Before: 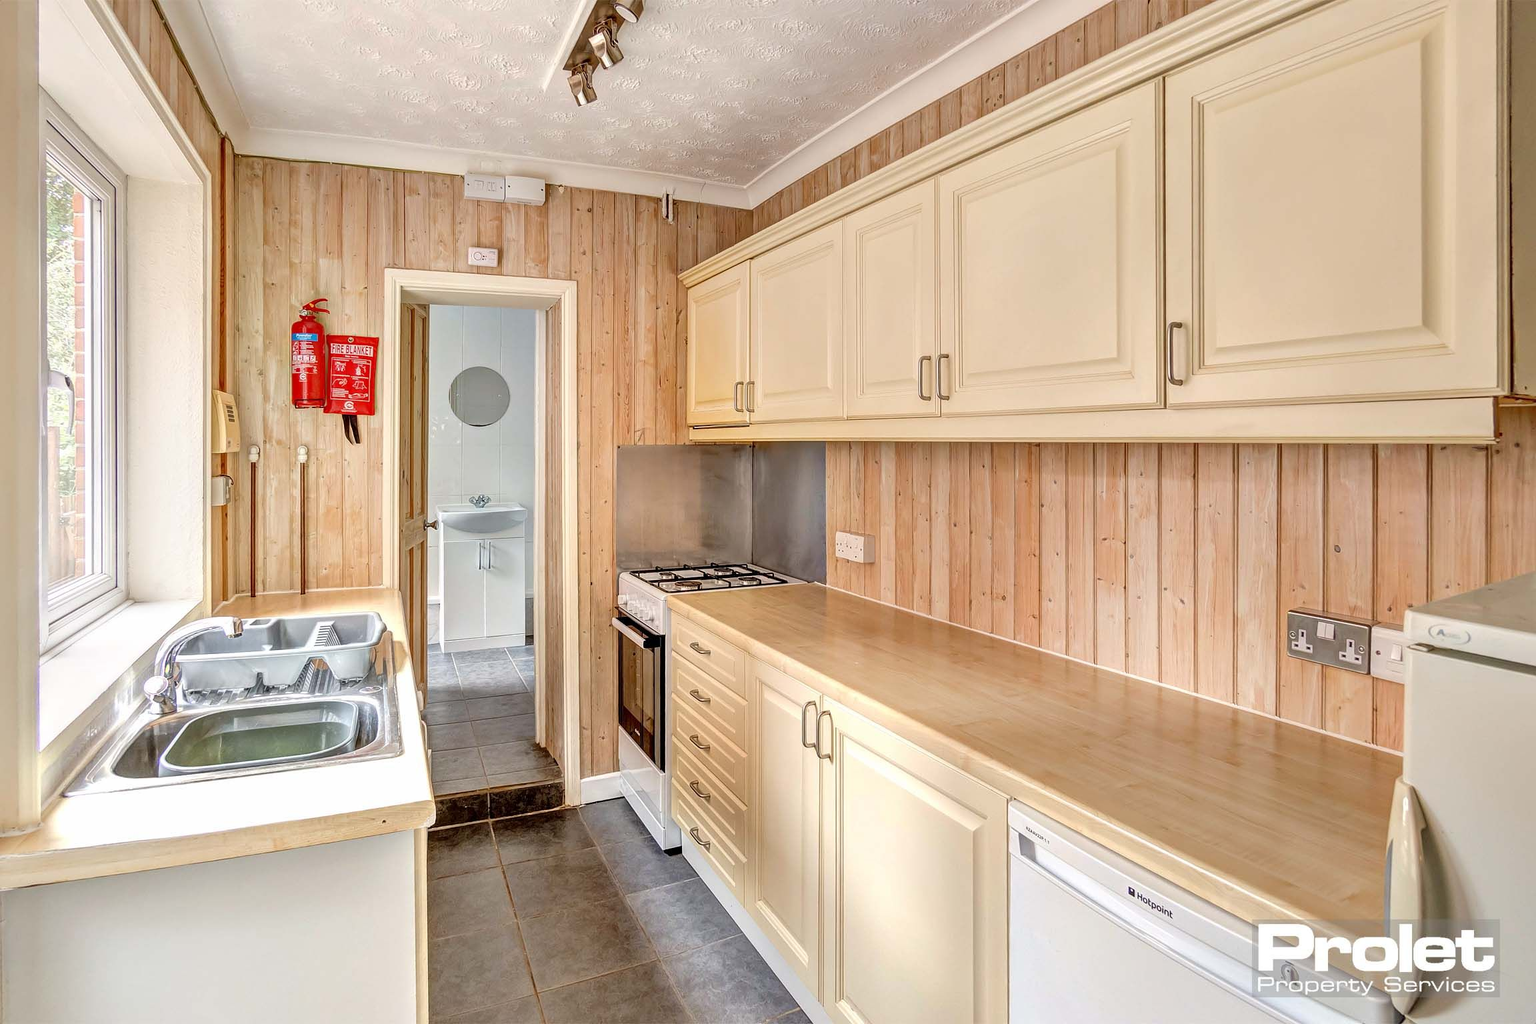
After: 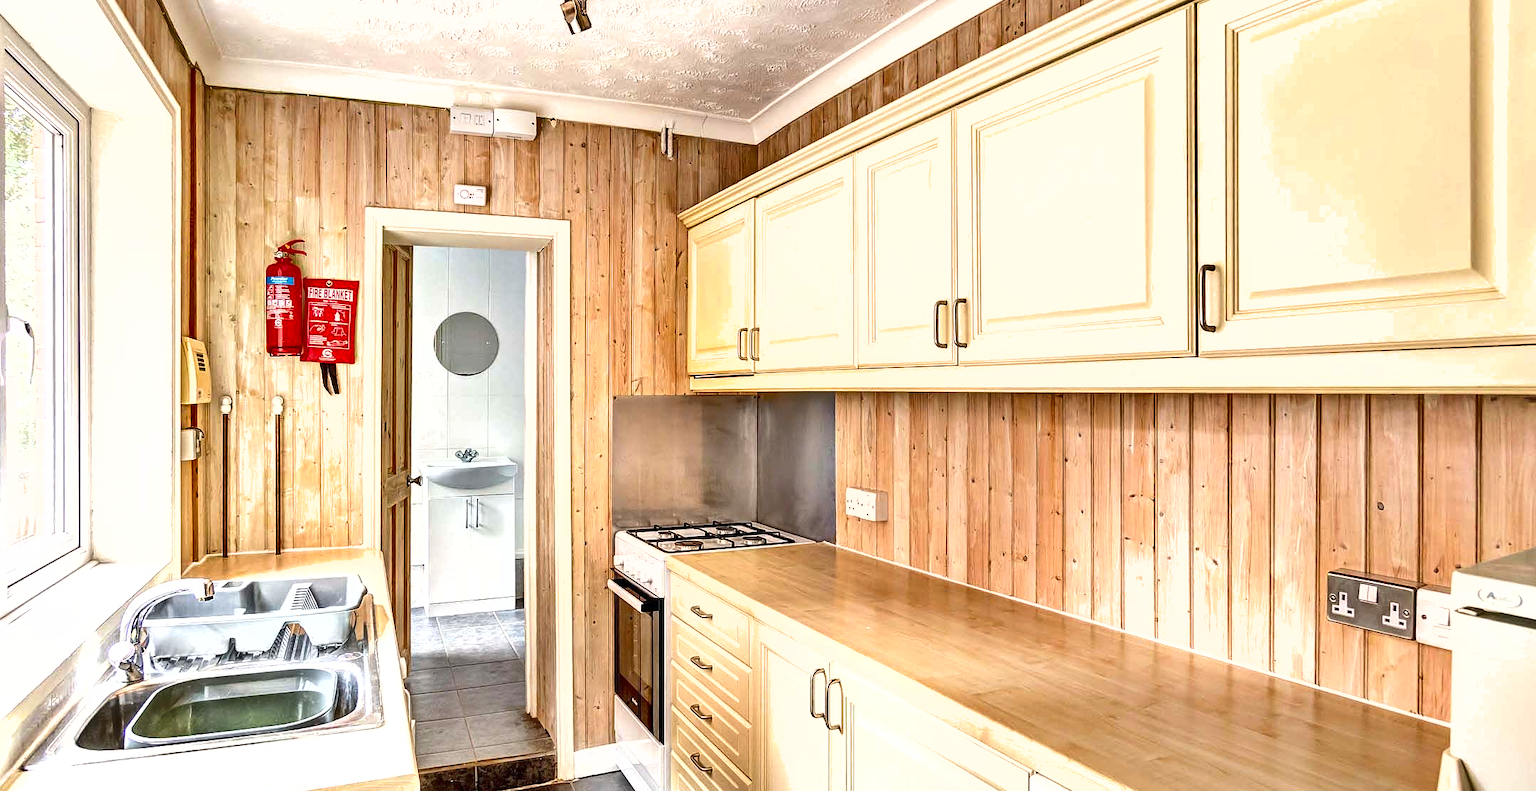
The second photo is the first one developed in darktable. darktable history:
exposure: exposure 0.77 EV, compensate highlight preservation false
crop: left 2.737%, top 7.287%, right 3.421%, bottom 20.179%
shadows and highlights: low approximation 0.01, soften with gaussian
